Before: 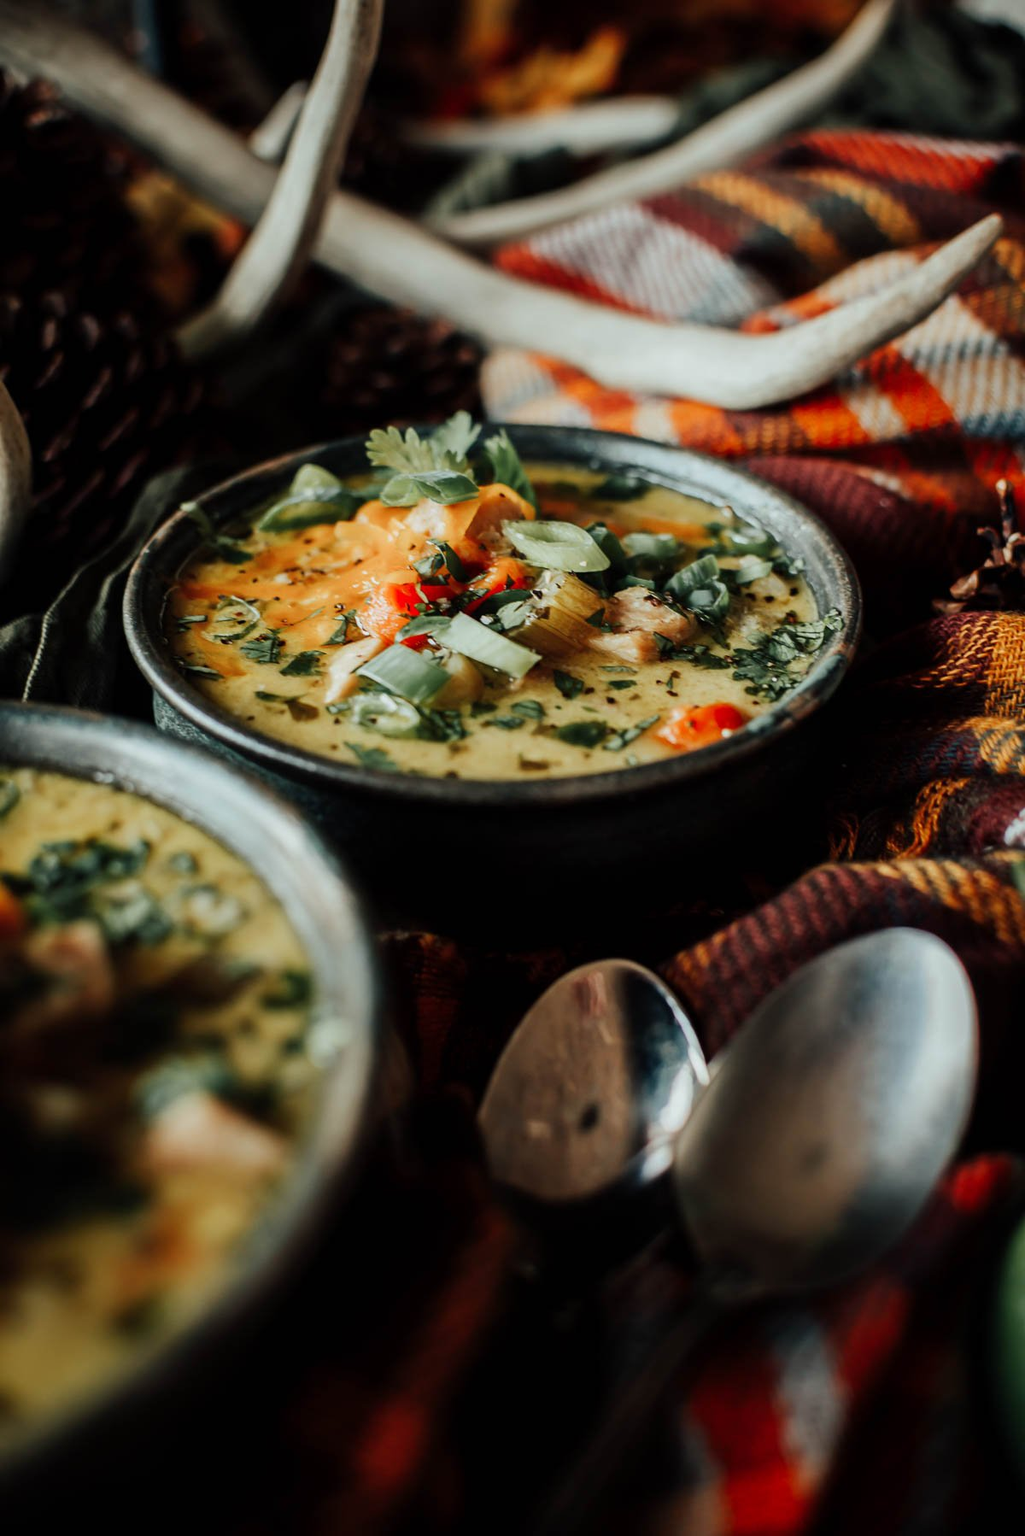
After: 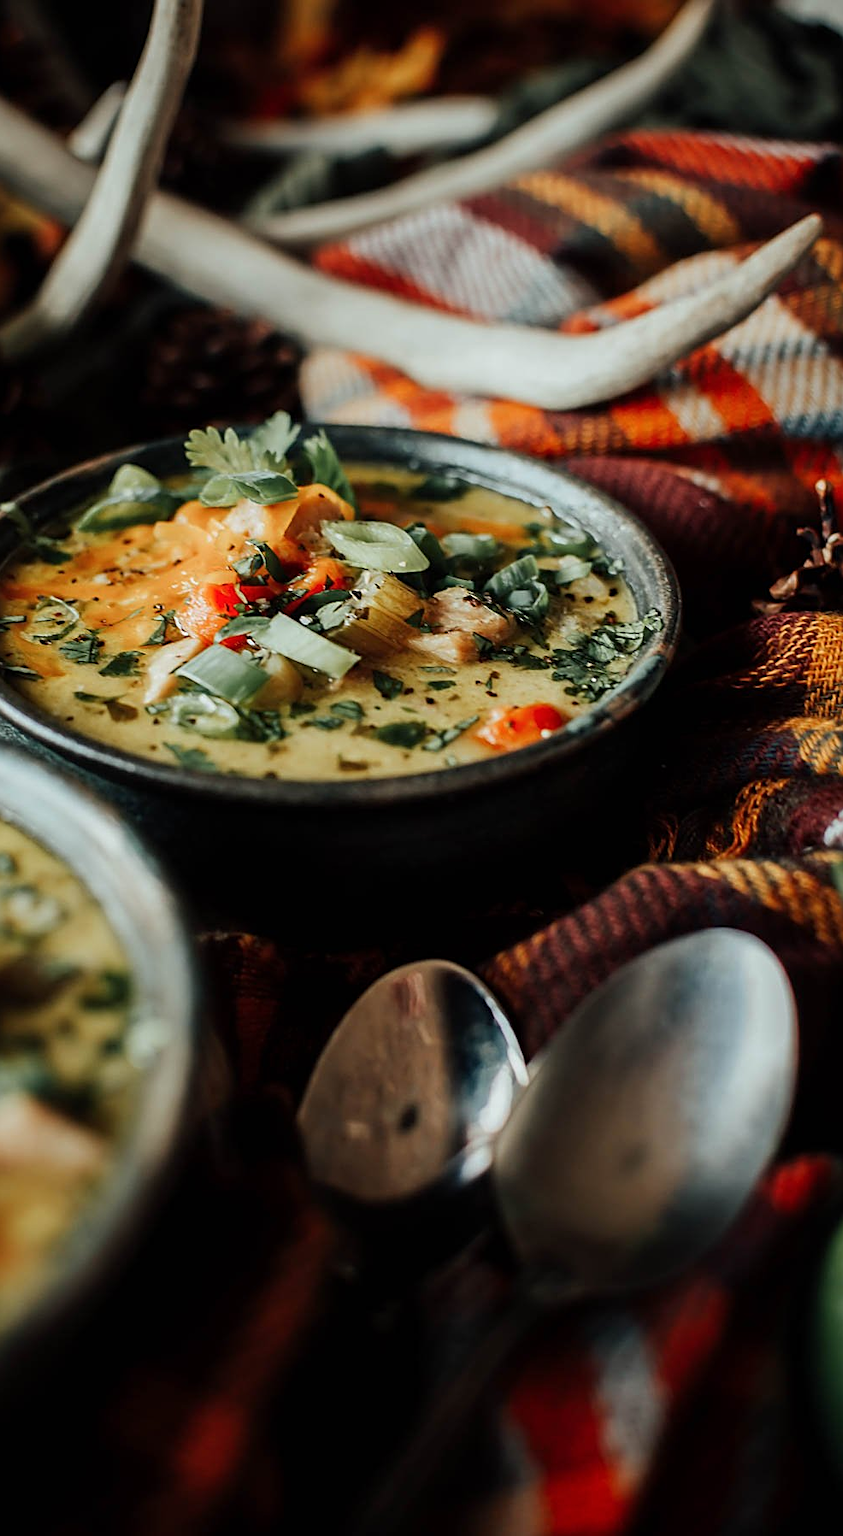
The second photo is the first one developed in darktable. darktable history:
sharpen: on, module defaults
crop: left 17.677%, bottom 0.037%
color calibration: illuminant same as pipeline (D50), adaptation XYZ, x 0.346, y 0.358, temperature 5008.91 K
